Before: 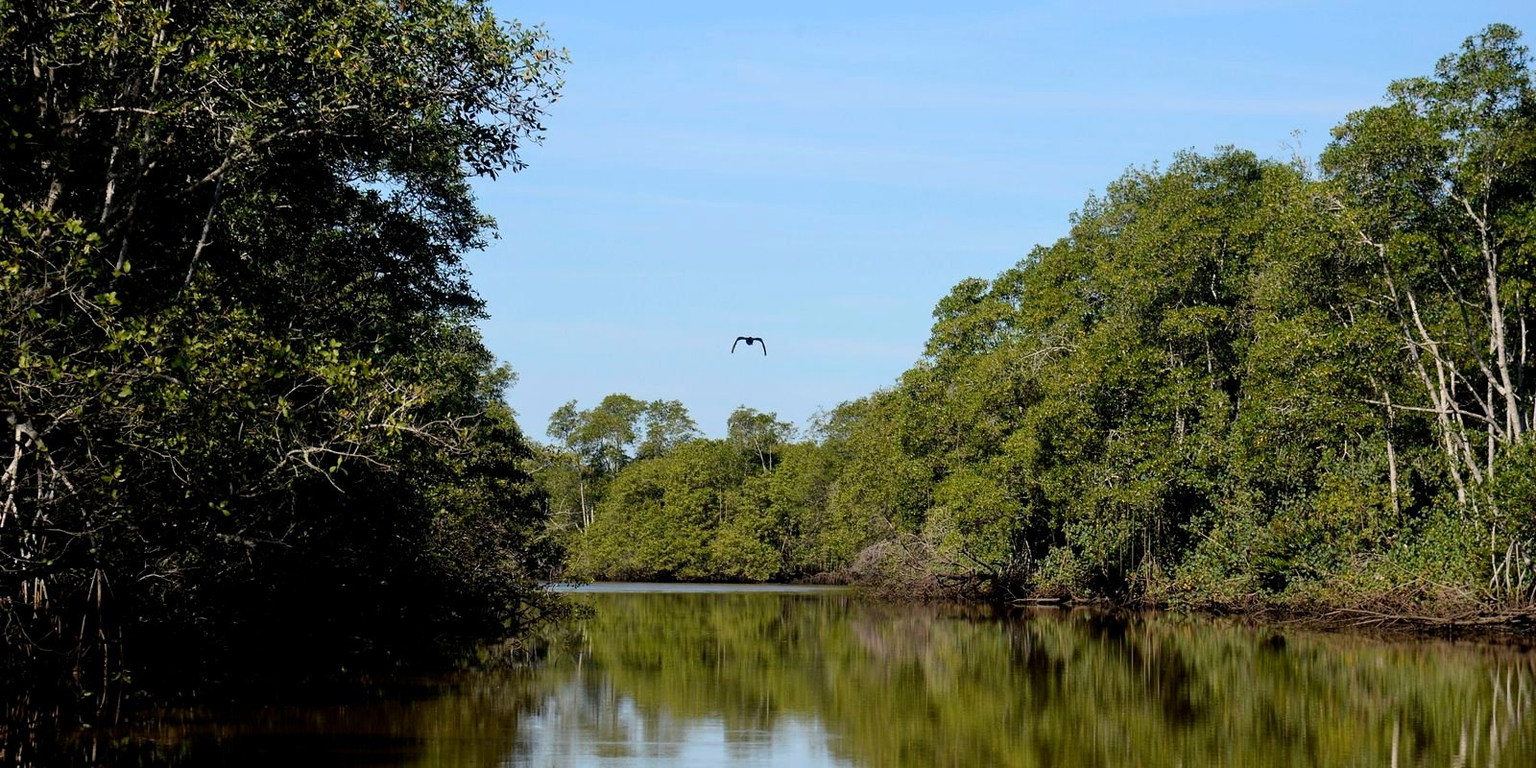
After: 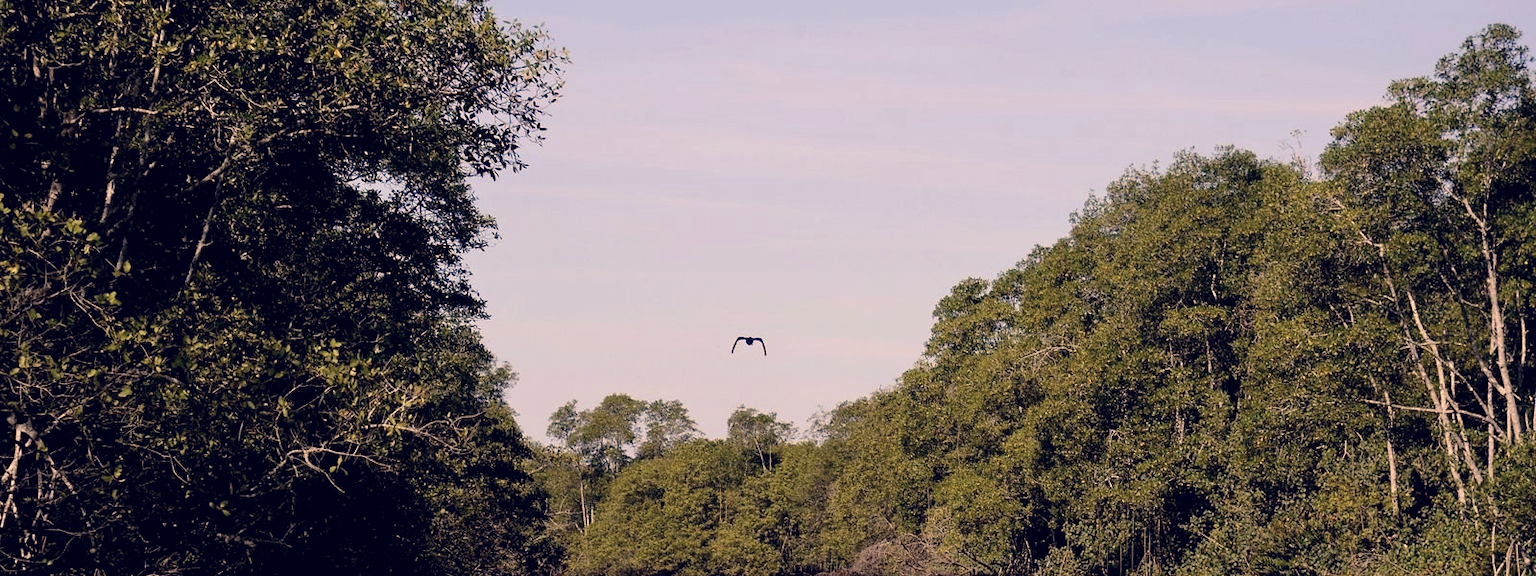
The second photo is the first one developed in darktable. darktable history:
color correction: highlights a* 19.59, highlights b* 27.49, shadows a* 3.46, shadows b* -17.28, saturation 0.73
crop: bottom 24.988%
